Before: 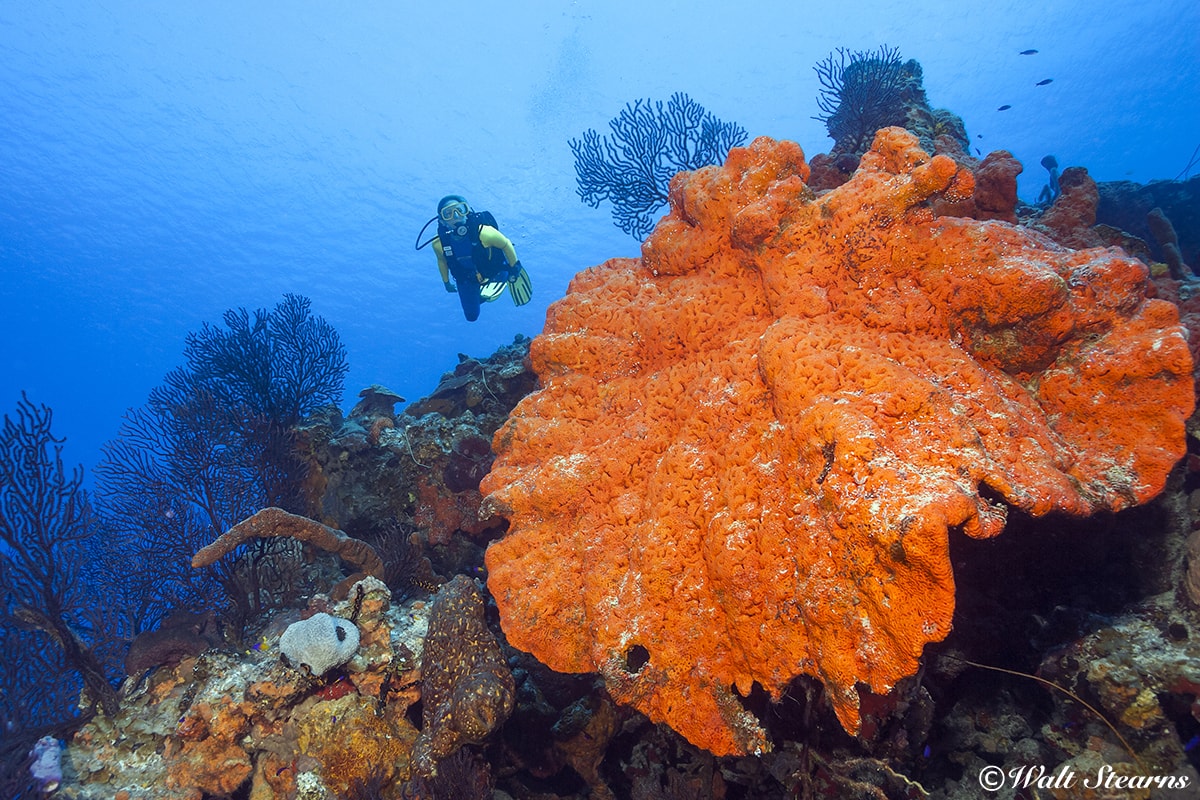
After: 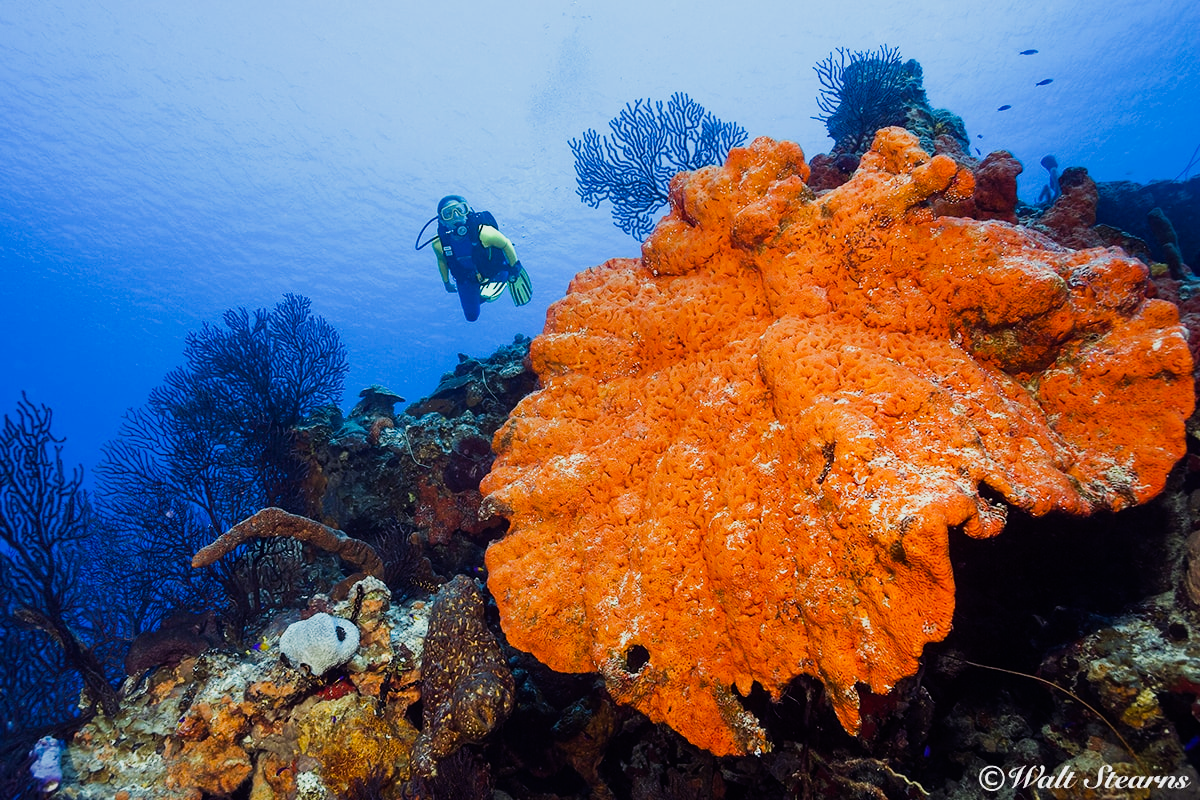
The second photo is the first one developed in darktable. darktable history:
sigmoid: contrast 1.8
